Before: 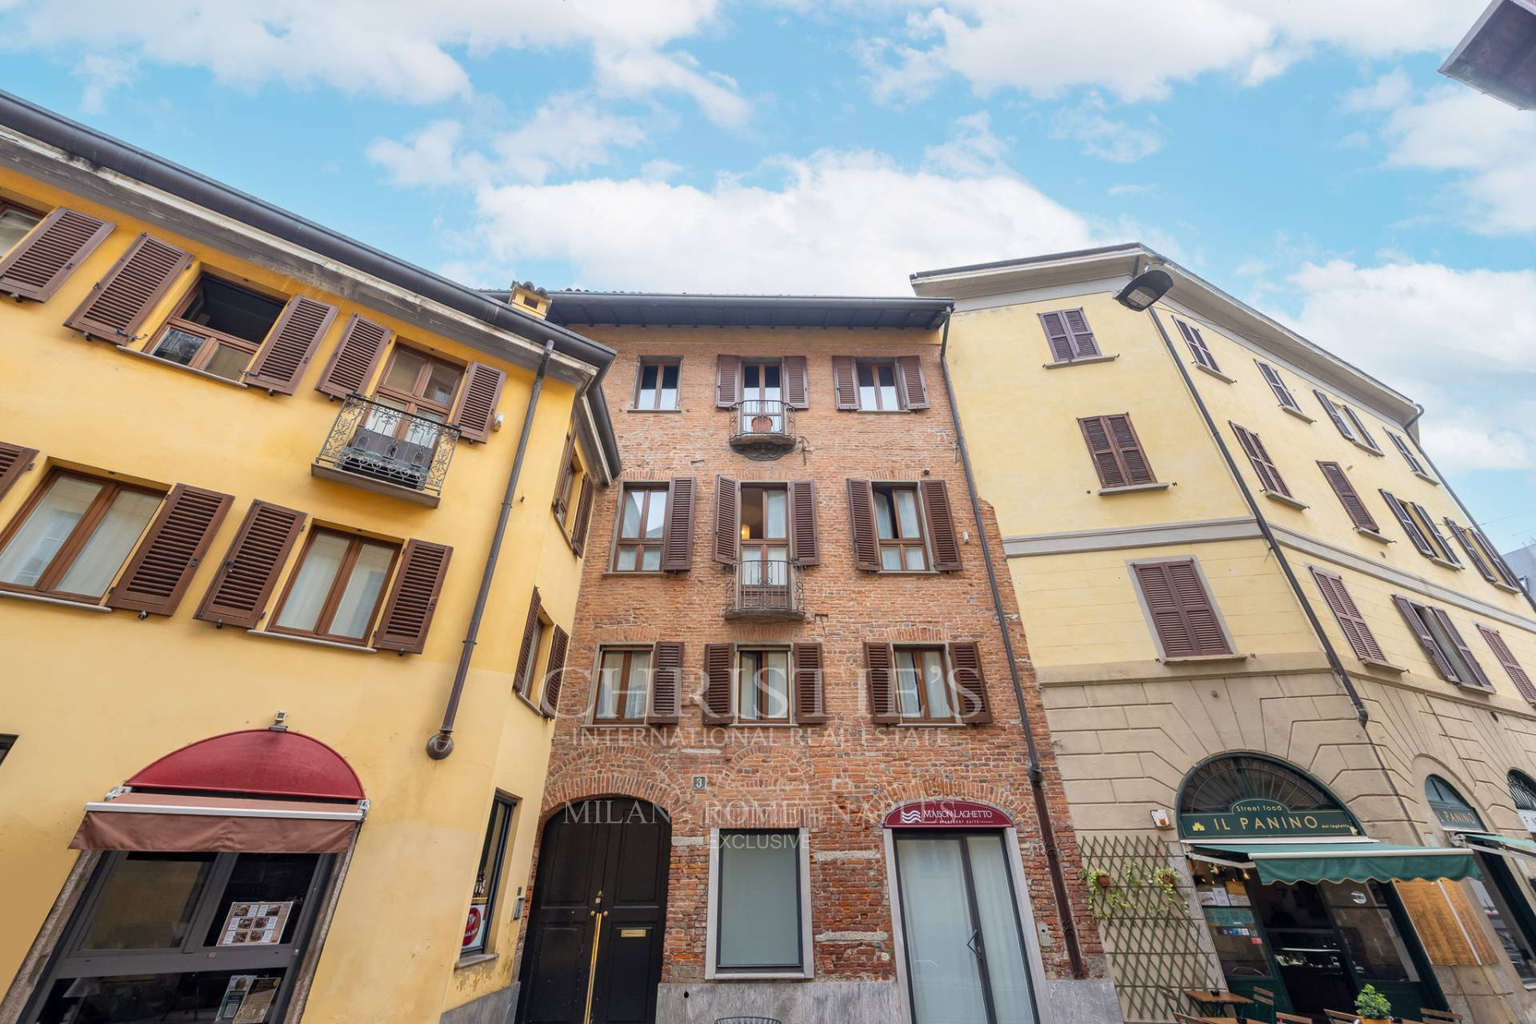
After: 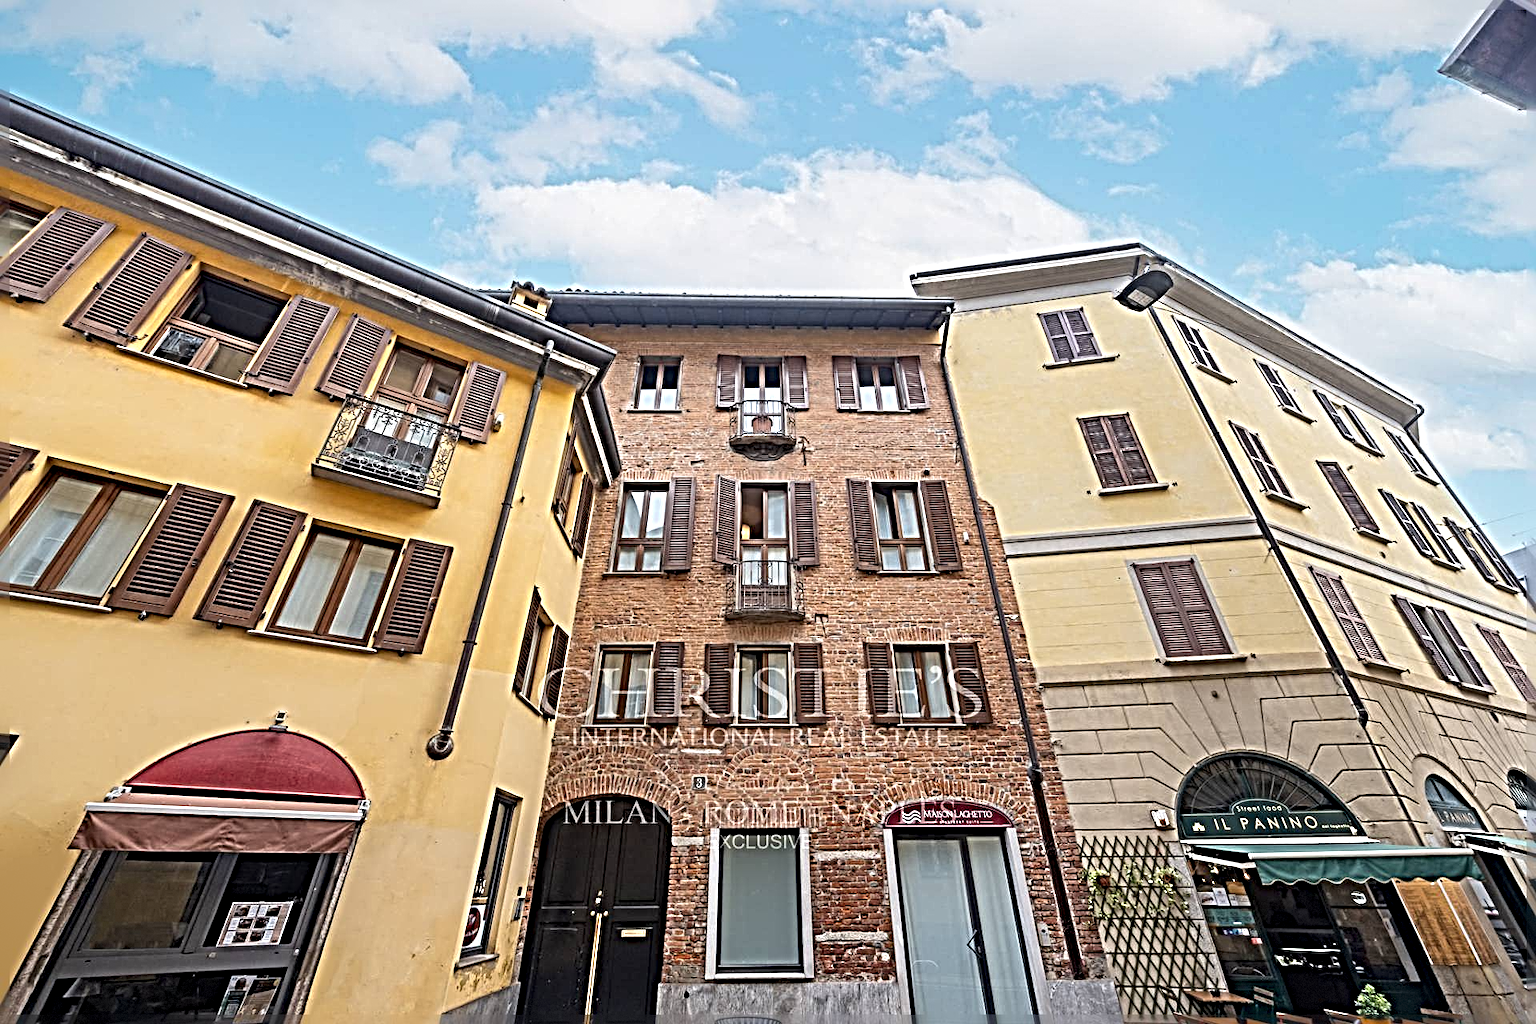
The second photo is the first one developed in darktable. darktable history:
sharpen: radius 6.259, amount 1.797, threshold 0.249
vignetting: fall-off start 99.47%, fall-off radius 65.1%, brightness -0.232, saturation 0.137, automatic ratio true, dithering 8-bit output
